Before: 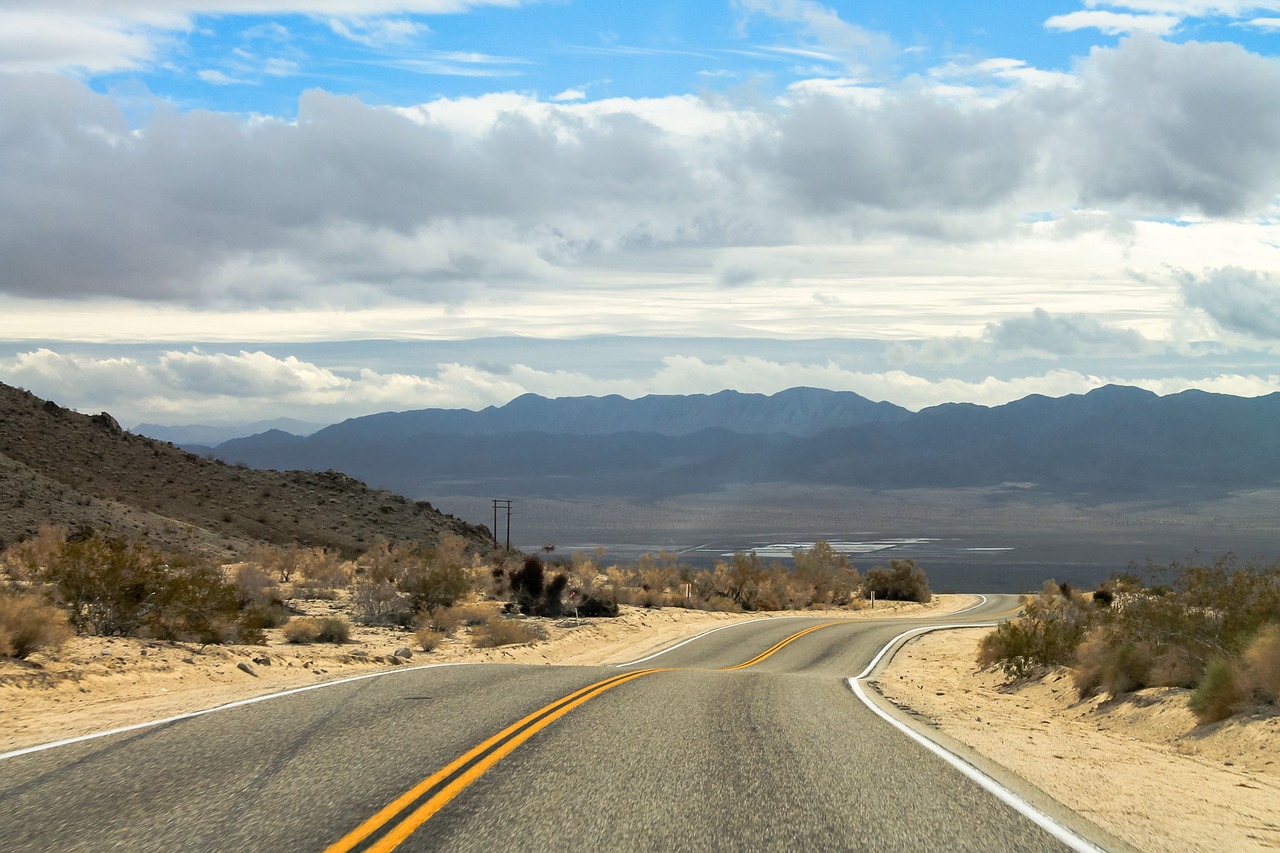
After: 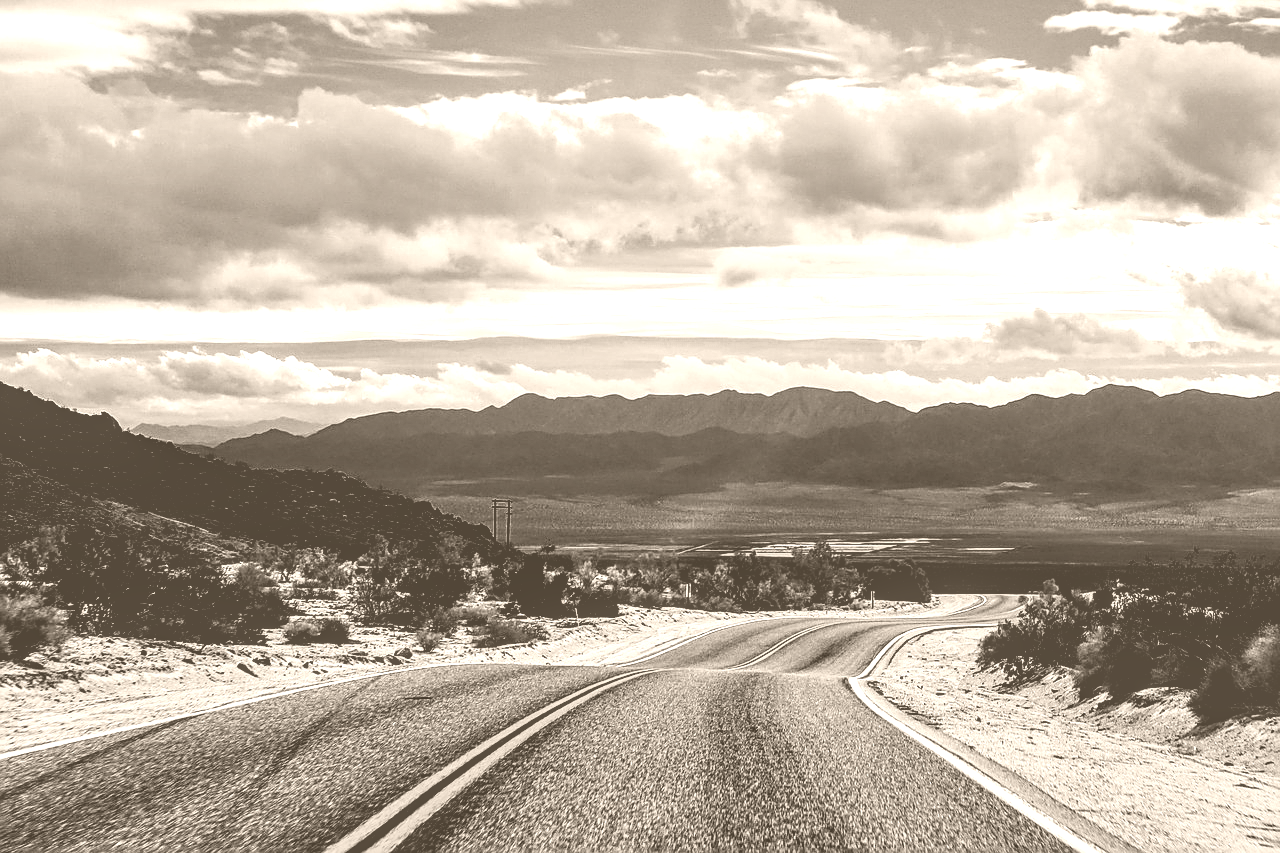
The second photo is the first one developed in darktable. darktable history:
exposure: exposure 1 EV, compensate highlight preservation false
filmic rgb: black relative exposure -7.65 EV, white relative exposure 4.56 EV, hardness 3.61
colorize: hue 34.49°, saturation 35.33%, source mix 100%, version 1
local contrast: highlights 0%, shadows 0%, detail 133%
shadows and highlights: low approximation 0.01, soften with gaussian
sharpen: on, module defaults
levels: mode automatic, black 8.58%, gray 59.42%, levels [0, 0.445, 1]
